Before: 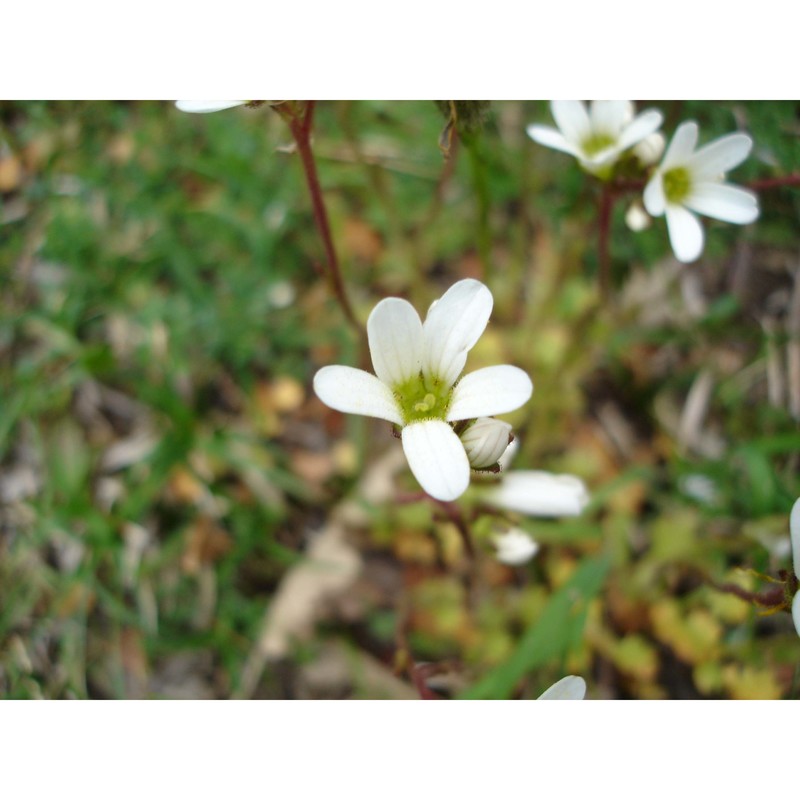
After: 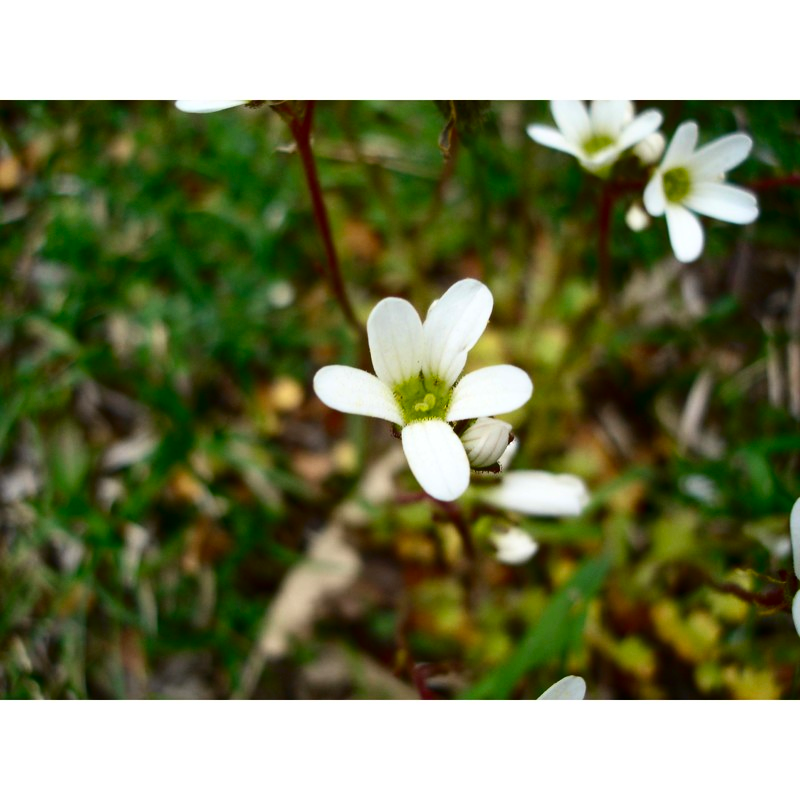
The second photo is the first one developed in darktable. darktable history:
contrast brightness saturation: contrast 0.218, brightness -0.187, saturation 0.235
